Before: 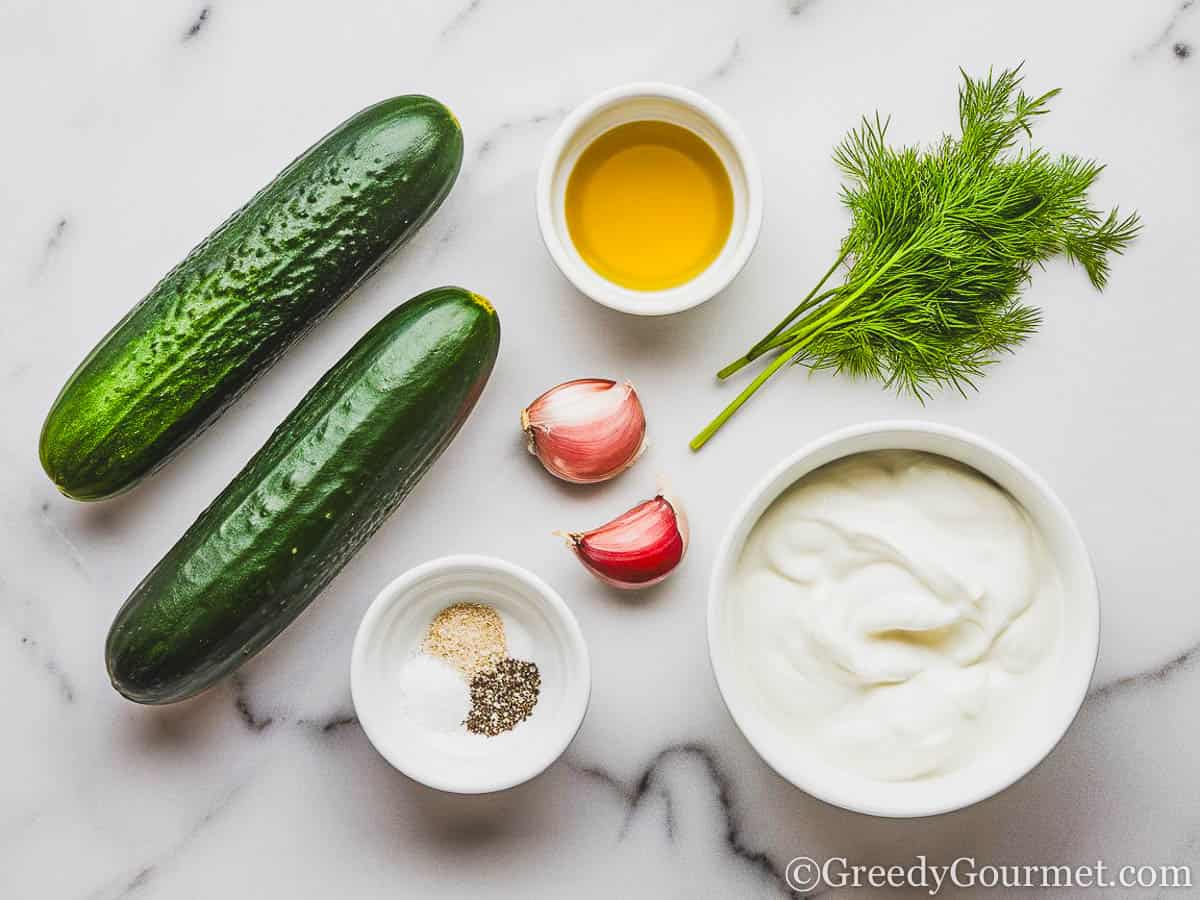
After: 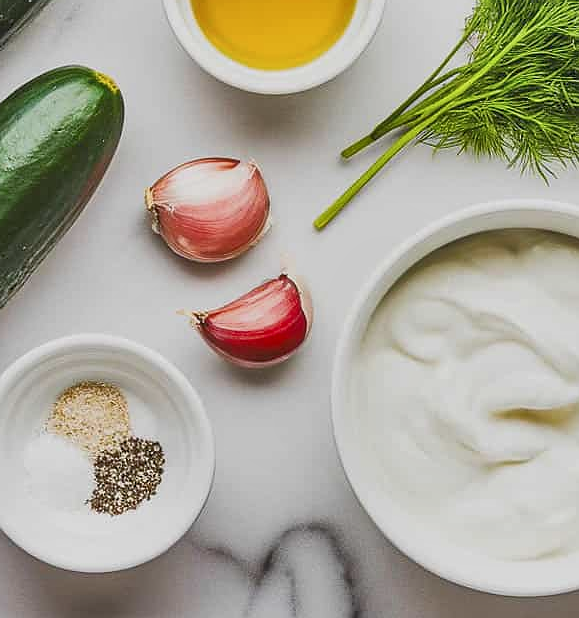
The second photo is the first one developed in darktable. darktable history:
sharpen: radius 1
crop: left 31.379%, top 24.658%, right 20.326%, bottom 6.628%
shadows and highlights: shadows 12, white point adjustment 1.2, soften with gaussian
color balance: contrast -15%
